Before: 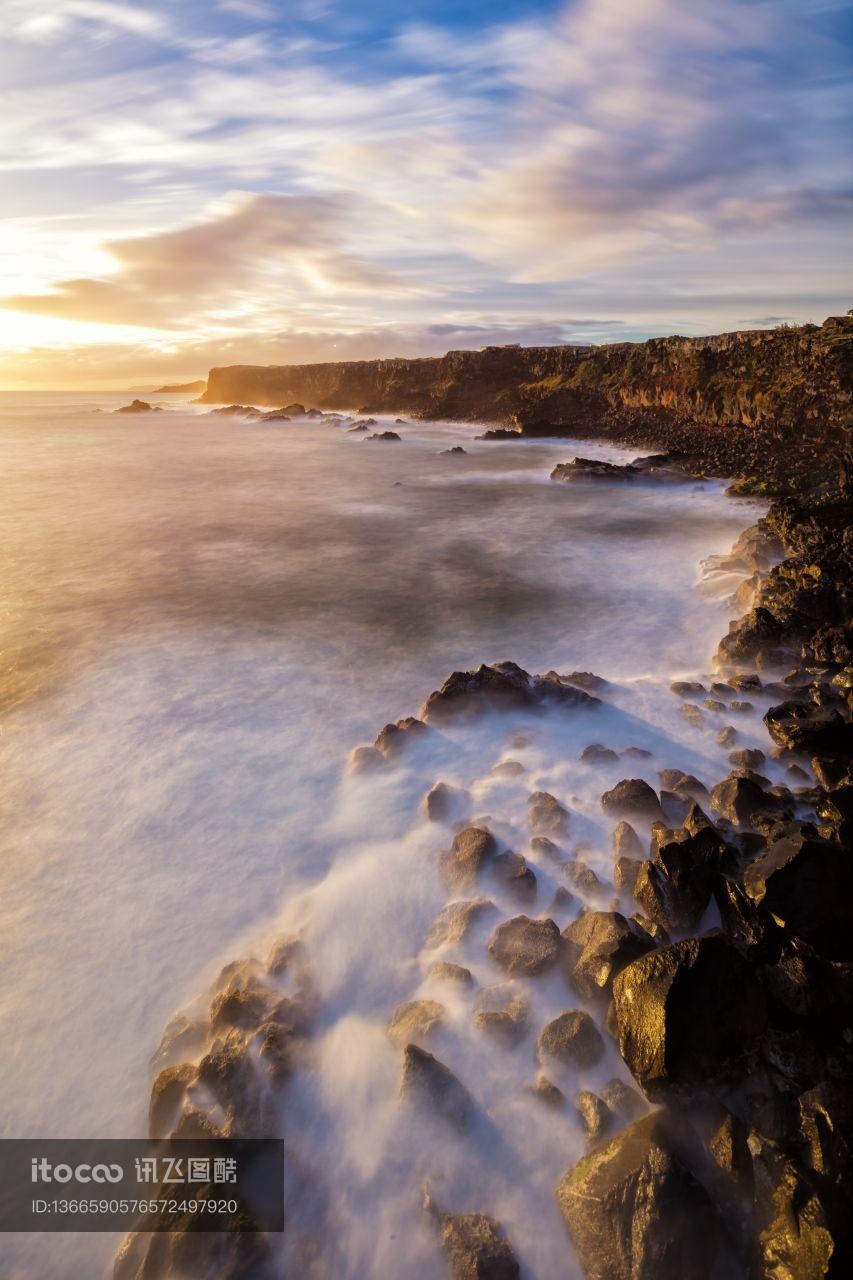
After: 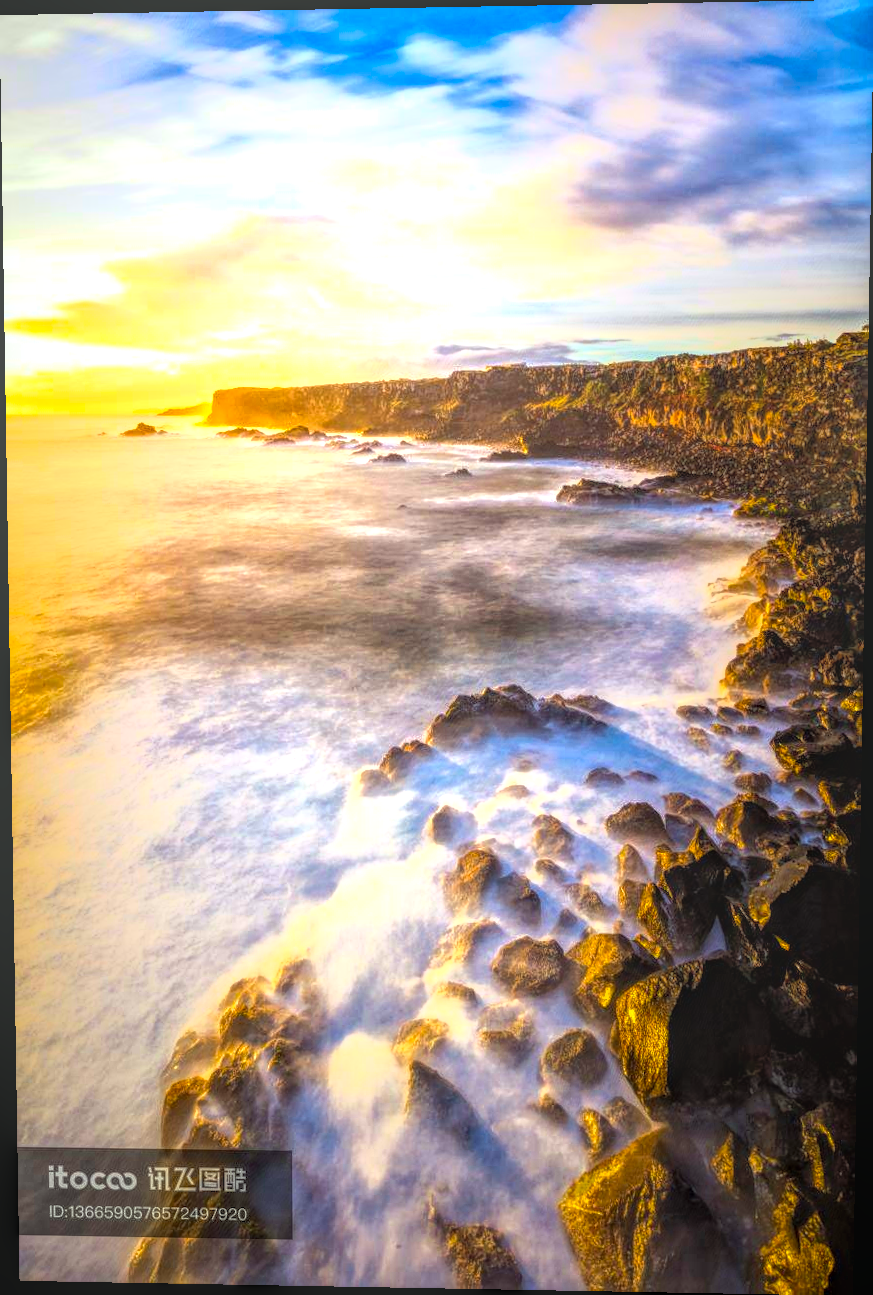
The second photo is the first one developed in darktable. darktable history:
color correction: highlights a* -8, highlights b* 3.1
tone equalizer: on, module defaults
rotate and perspective: lens shift (vertical) 0.048, lens shift (horizontal) -0.024, automatic cropping off
local contrast: highlights 20%, shadows 30%, detail 200%, midtone range 0.2
color balance rgb: linear chroma grading › shadows -10%, linear chroma grading › global chroma 20%, perceptual saturation grading › global saturation 15%, perceptual brilliance grading › global brilliance 30%, perceptual brilliance grading › highlights 12%, perceptual brilliance grading › mid-tones 24%, global vibrance 20%
